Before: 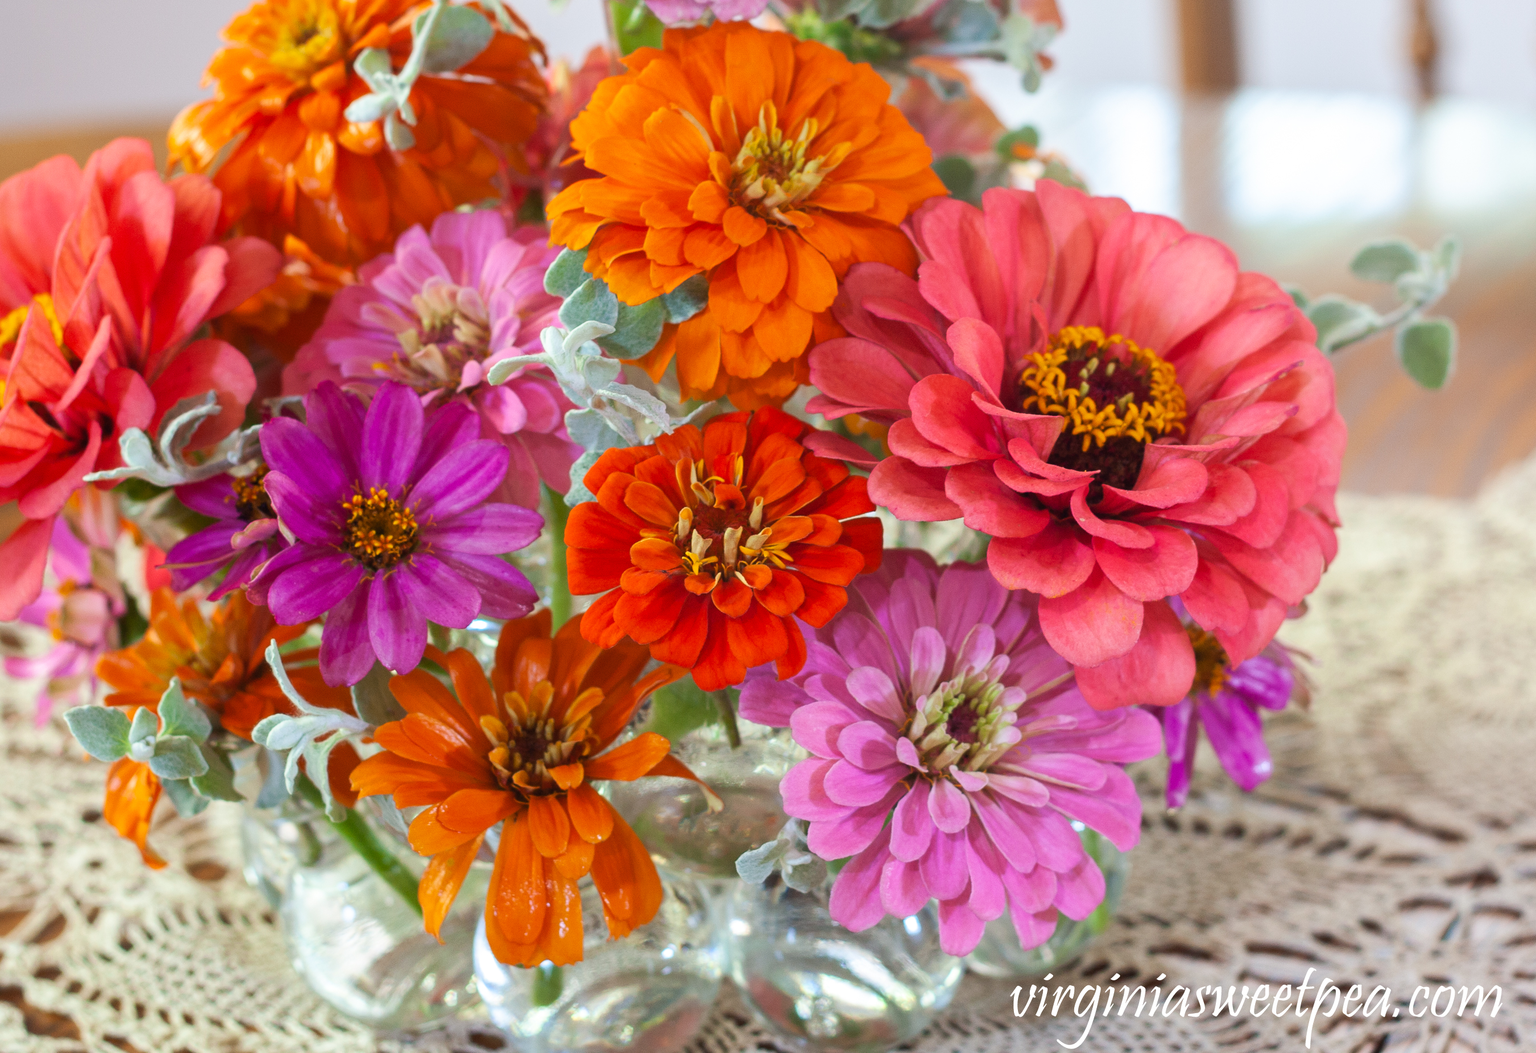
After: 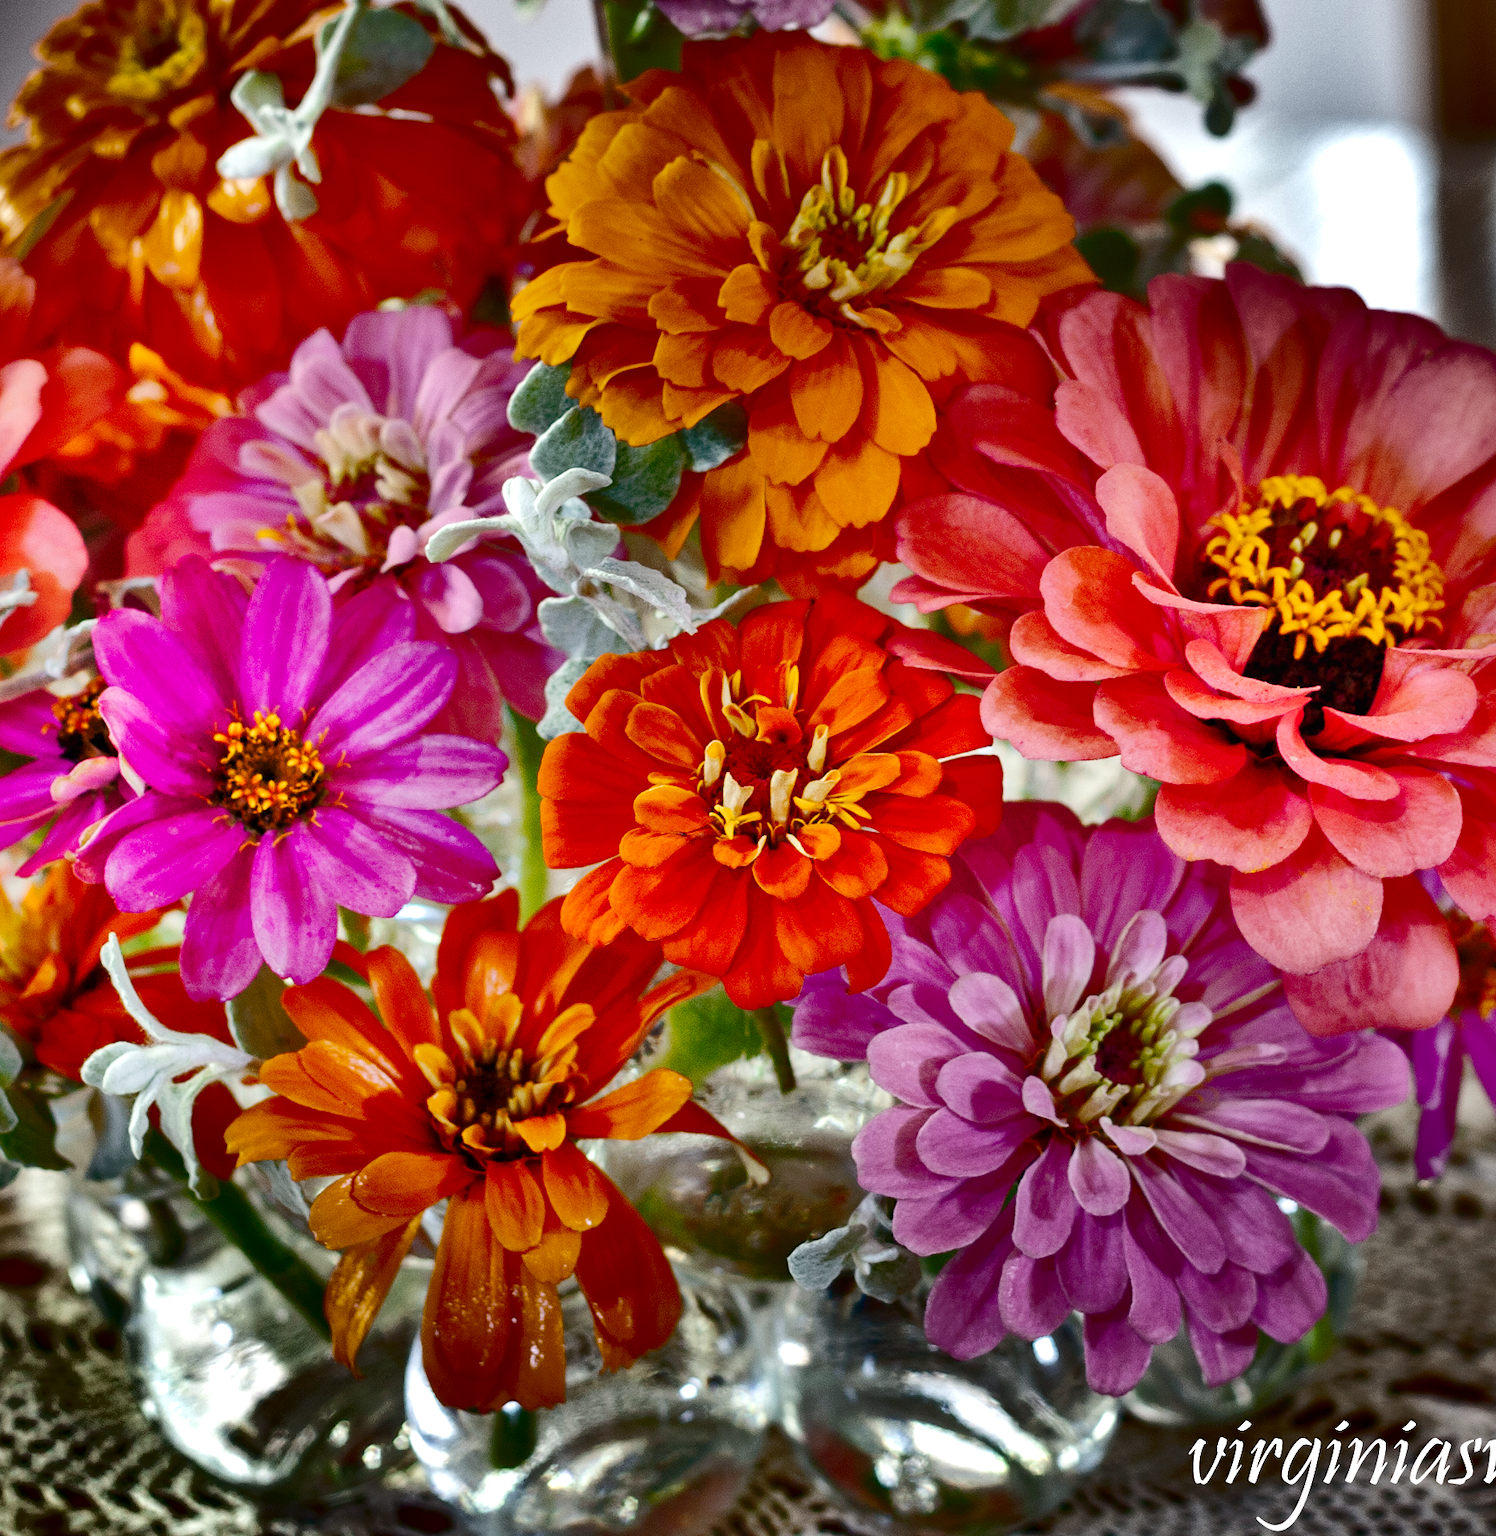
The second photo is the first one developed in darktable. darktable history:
tone curve: curves: ch0 [(0, 0.017) (0.091, 0.04) (0.296, 0.276) (0.439, 0.482) (0.64, 0.729) (0.785, 0.817) (0.995, 0.917)]; ch1 [(0, 0) (0.384, 0.365) (0.463, 0.447) (0.486, 0.474) (0.503, 0.497) (0.526, 0.52) (0.555, 0.564) (0.578, 0.589) (0.638, 0.66) (0.766, 0.773) (1, 1)]; ch2 [(0, 0) (0.374, 0.344) (0.446, 0.443) (0.501, 0.509) (0.528, 0.522) (0.569, 0.593) (0.61, 0.646) (0.666, 0.688) (1, 1)], preserve colors none
crop and rotate: left 12.806%, right 20.437%
shadows and highlights: radius 123.25, shadows 99.91, white point adjustment -2.98, highlights -99.96, soften with gaussian
tone equalizer: -8 EV -1.09 EV, -7 EV -0.985 EV, -6 EV -0.882 EV, -5 EV -0.582 EV, -3 EV 0.584 EV, -2 EV 0.88 EV, -1 EV 0.997 EV, +0 EV 1.07 EV
local contrast: mode bilateral grid, contrast 20, coarseness 50, detail 119%, midtone range 0.2
